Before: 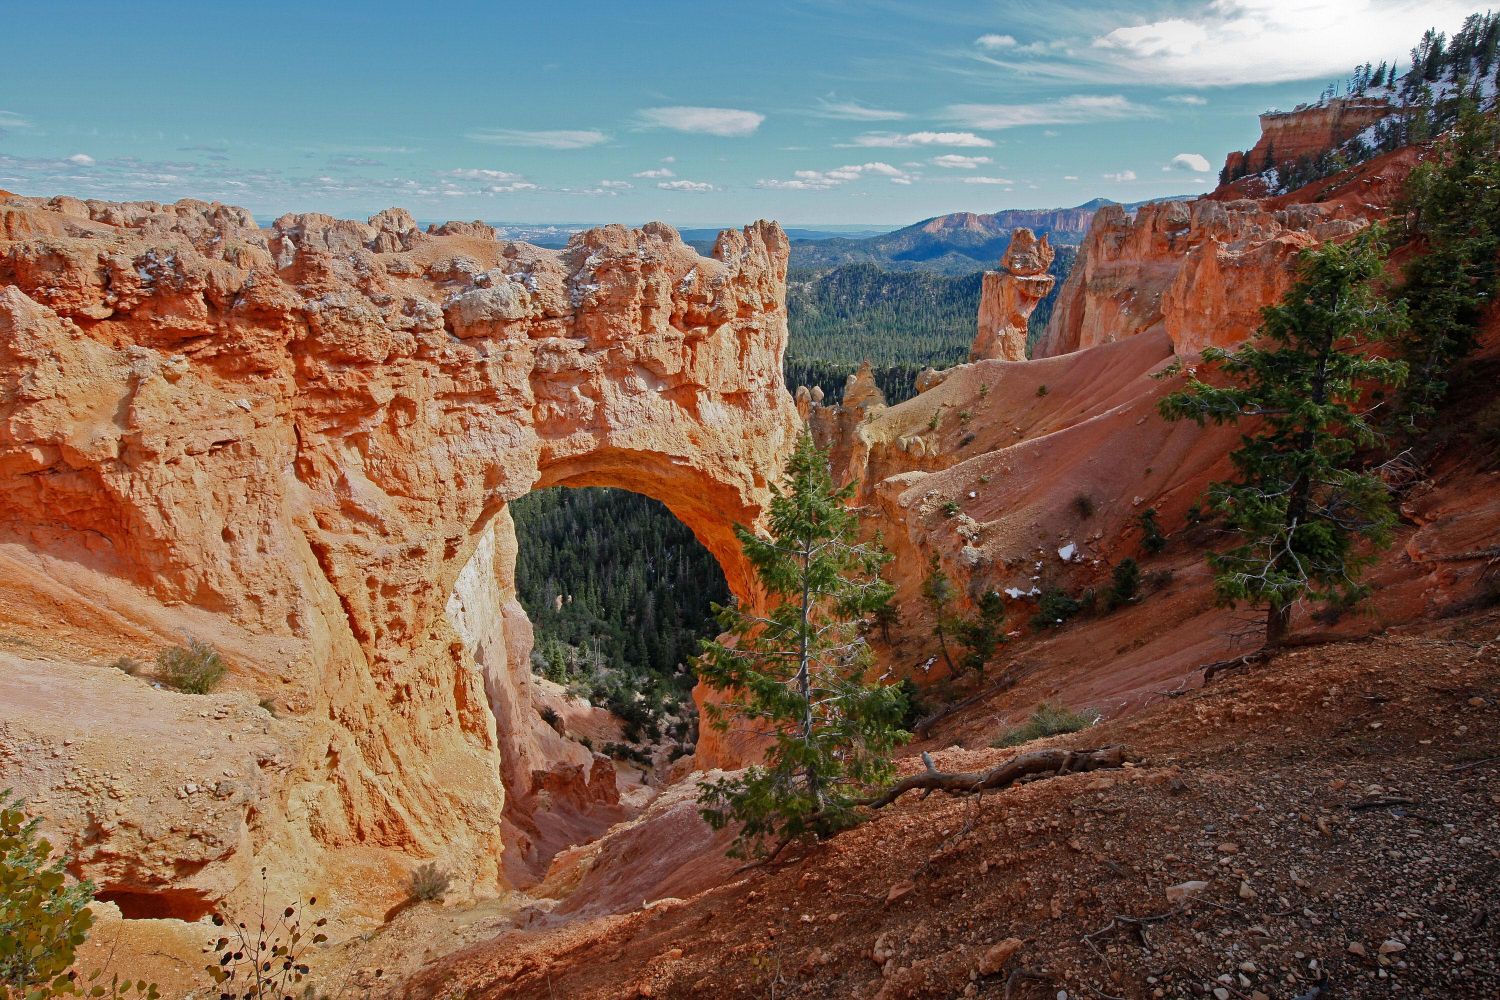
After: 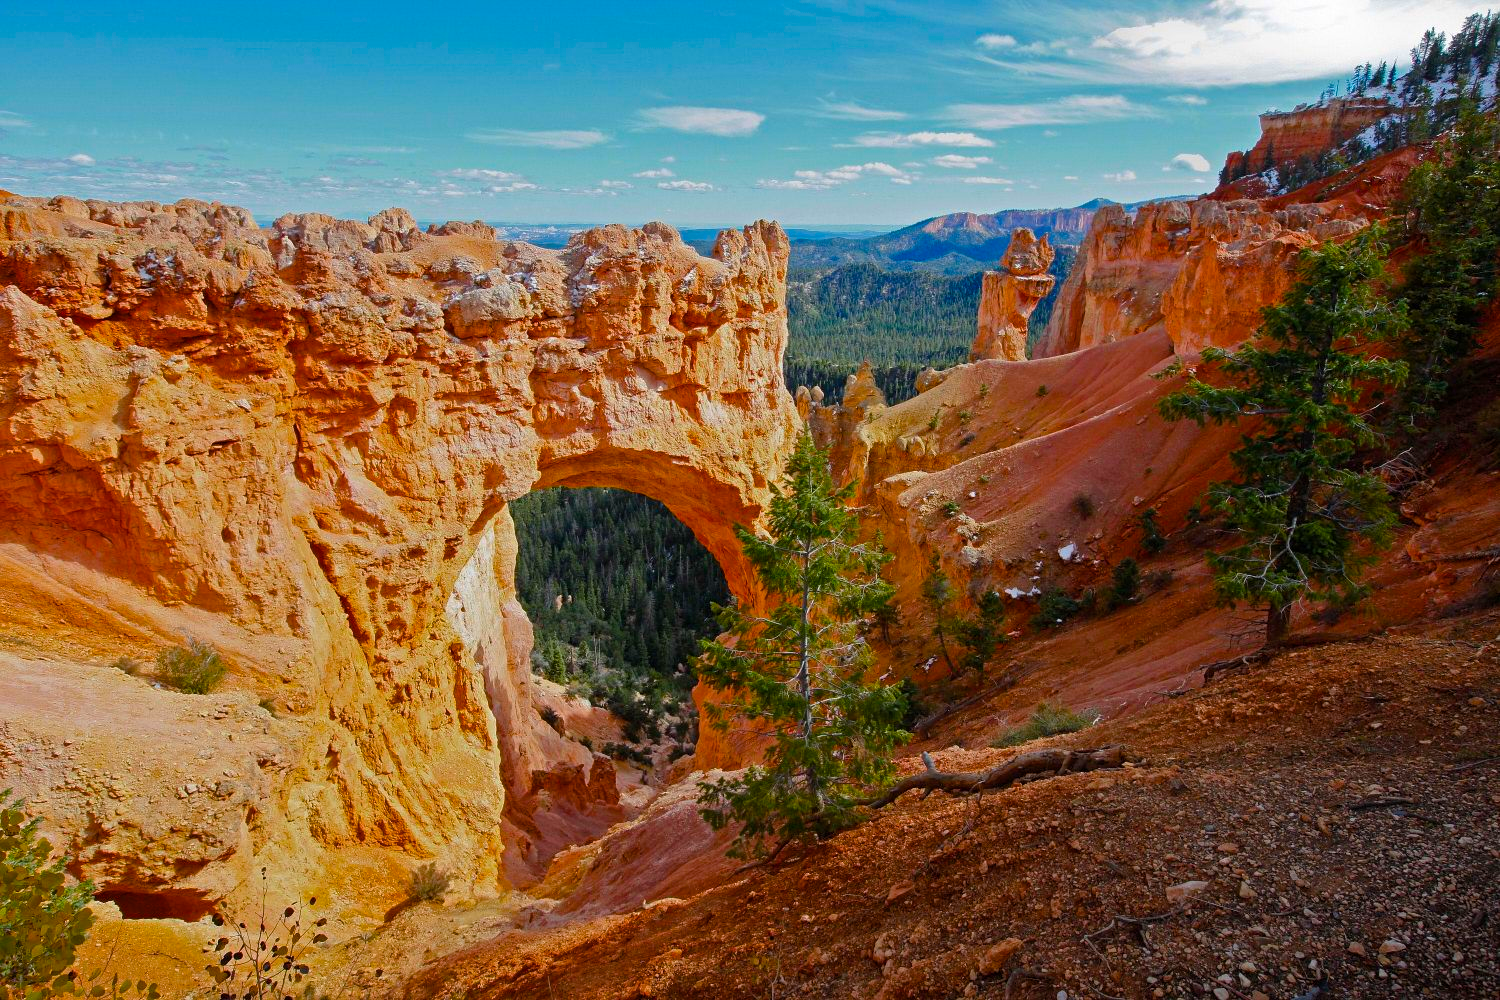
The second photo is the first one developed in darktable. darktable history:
color balance rgb: linear chroma grading › global chroma 15.555%, perceptual saturation grading › global saturation 32.936%
